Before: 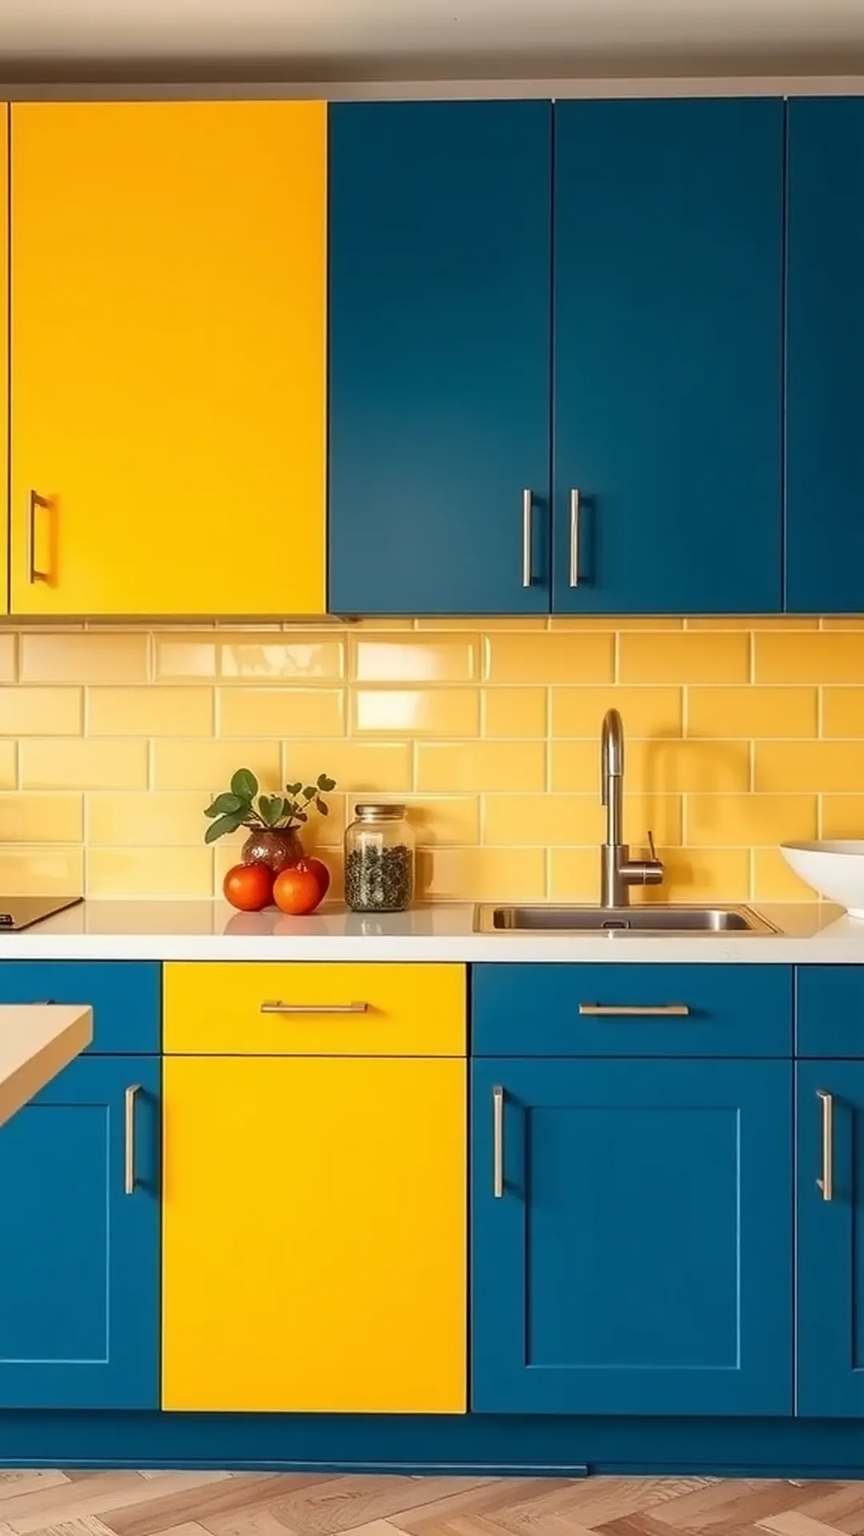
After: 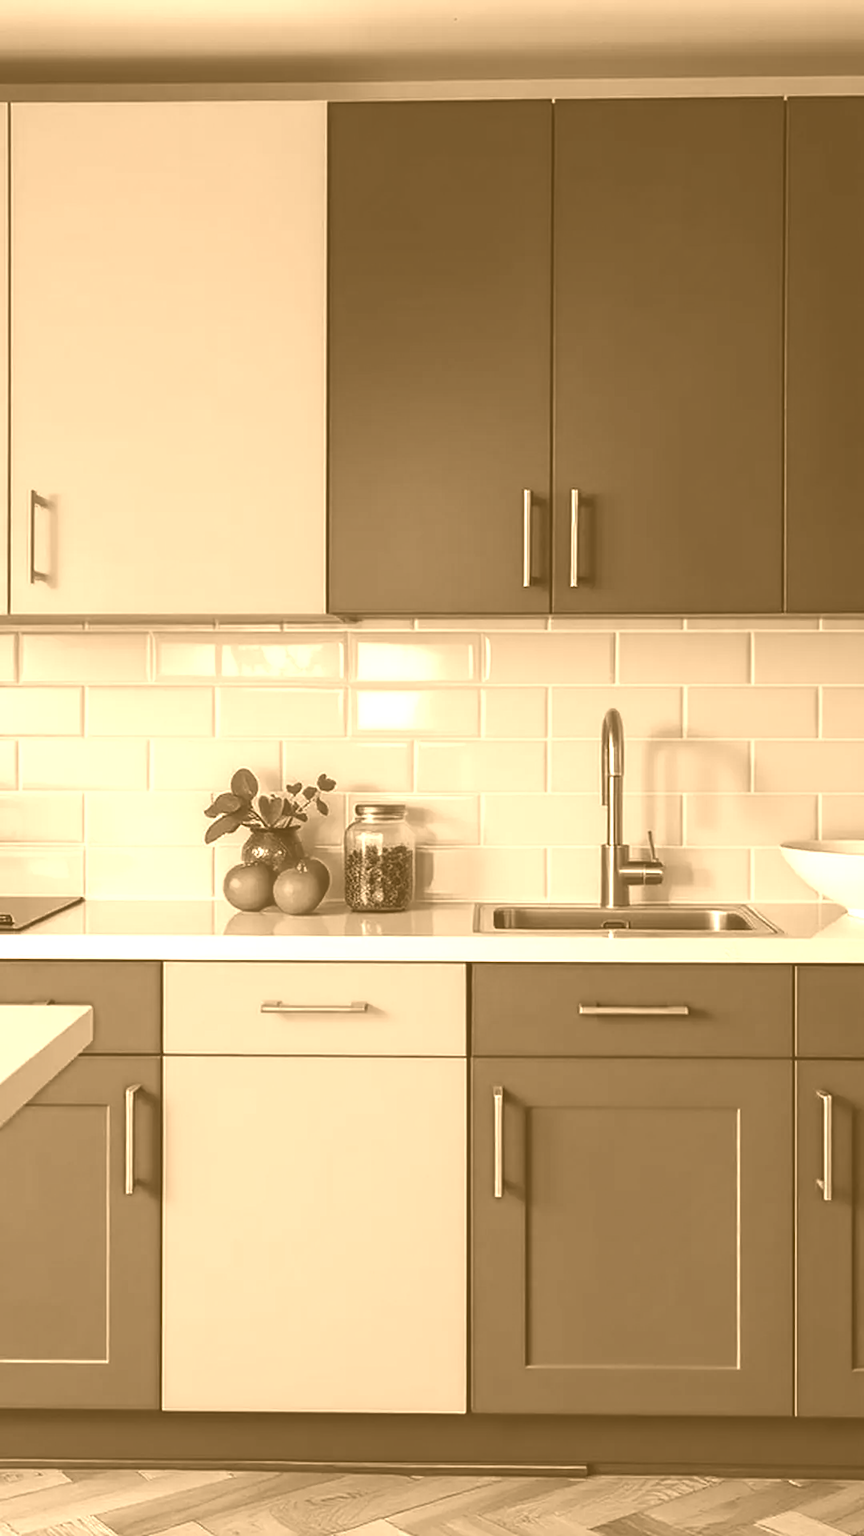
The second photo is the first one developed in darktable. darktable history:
contrast brightness saturation: brightness -0.25, saturation 0.2
color zones: curves: ch0 [(0, 0.613) (0.01, 0.613) (0.245, 0.448) (0.498, 0.529) (0.642, 0.665) (0.879, 0.777) (0.99, 0.613)]; ch1 [(0, 0.272) (0.219, 0.127) (0.724, 0.346)]
colorize: hue 28.8°, source mix 100%
